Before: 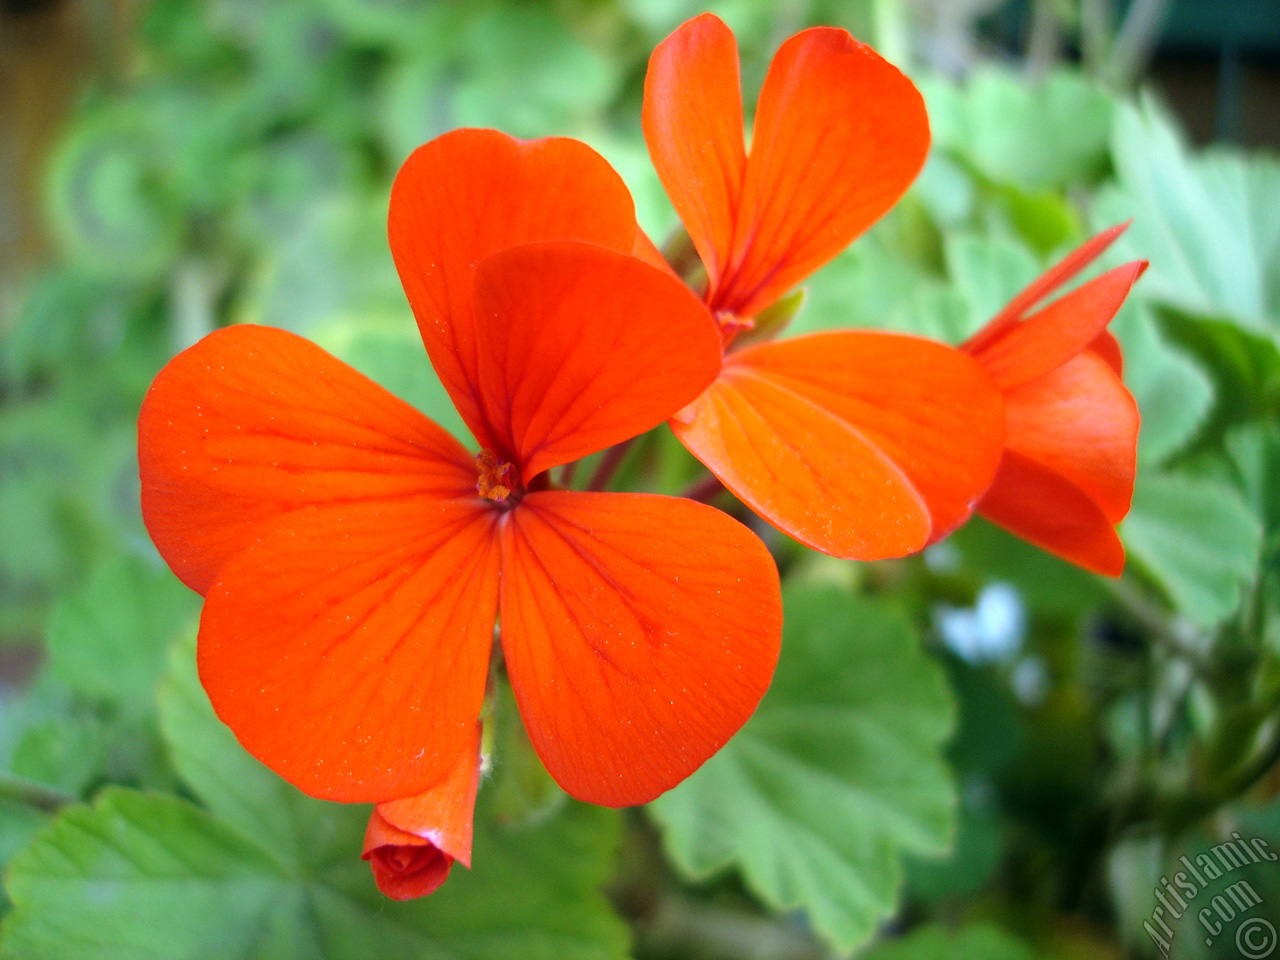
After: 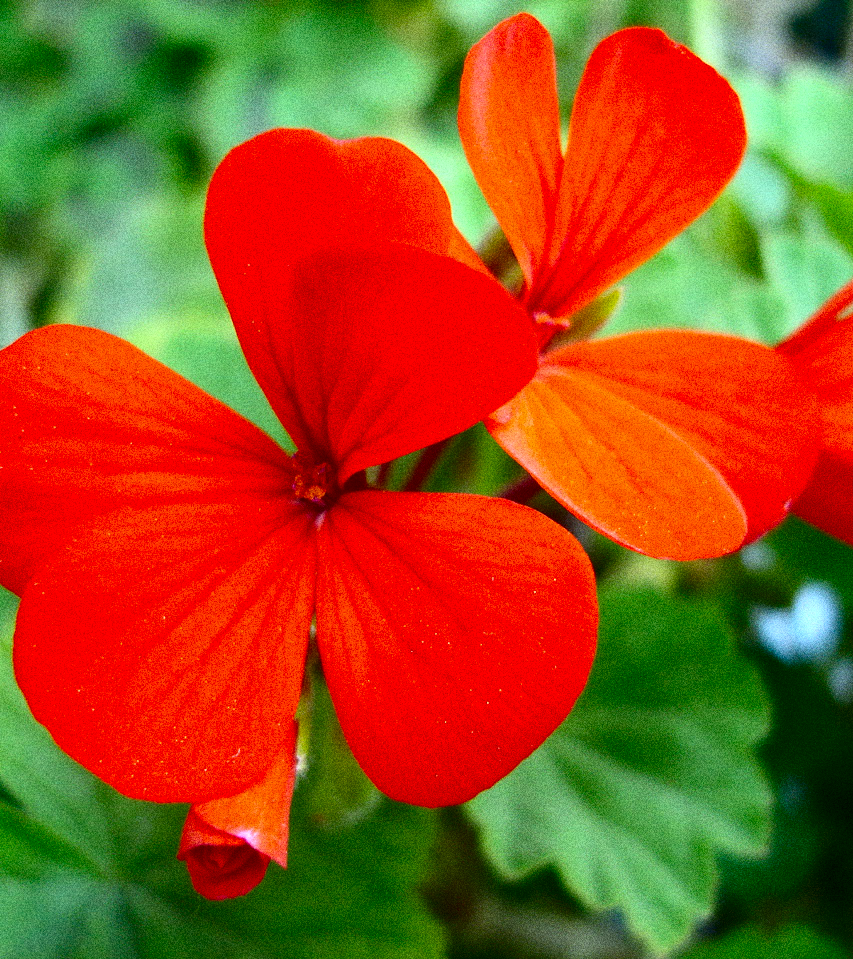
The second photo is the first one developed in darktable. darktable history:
contrast brightness saturation: contrast 0.22, brightness -0.19, saturation 0.24
grain: coarseness 14.49 ISO, strength 48.04%, mid-tones bias 35%
crop and rotate: left 14.385%, right 18.948%
local contrast: mode bilateral grid, contrast 100, coarseness 100, detail 91%, midtone range 0.2
